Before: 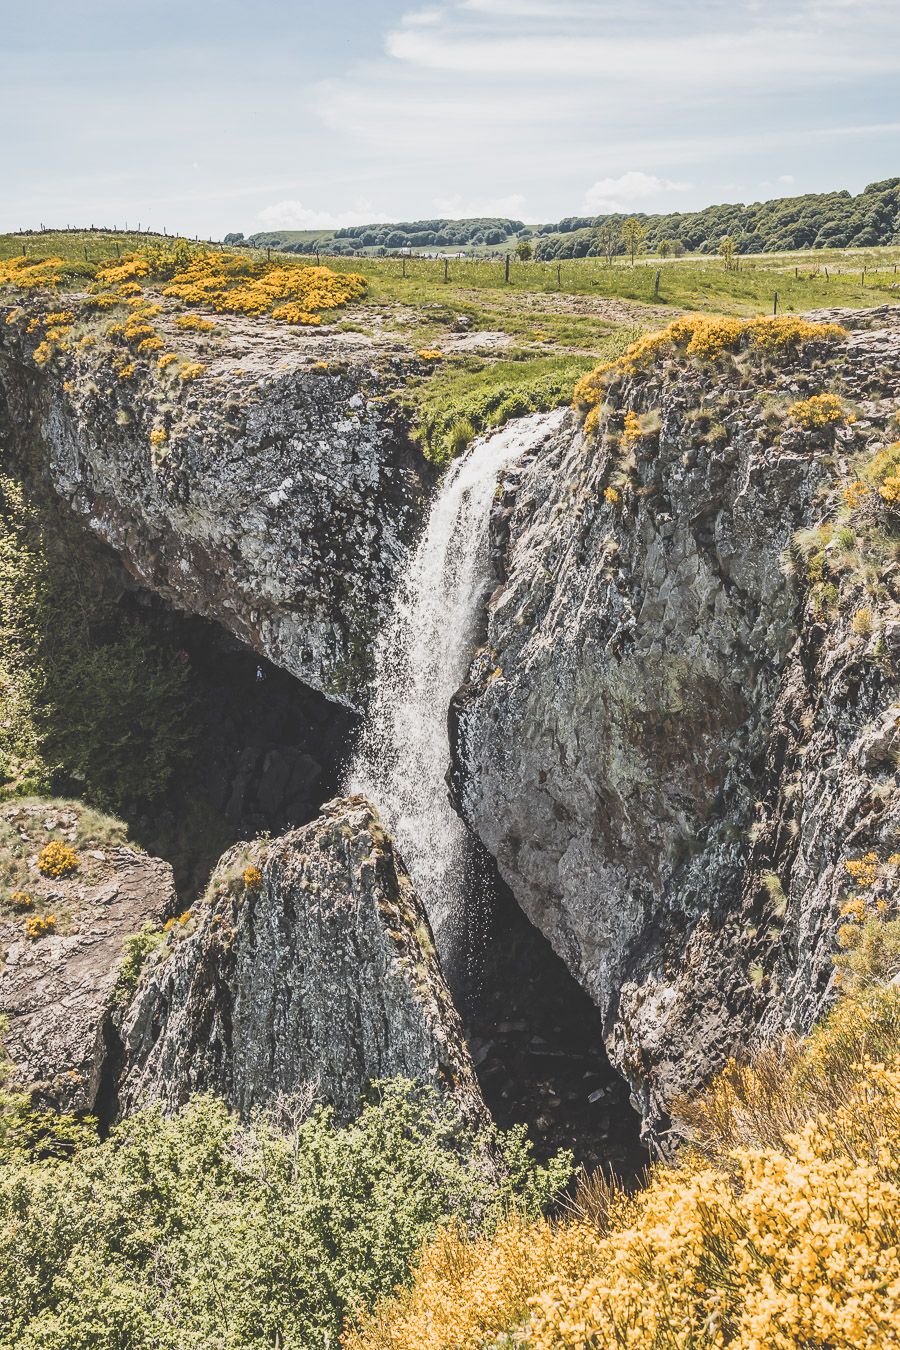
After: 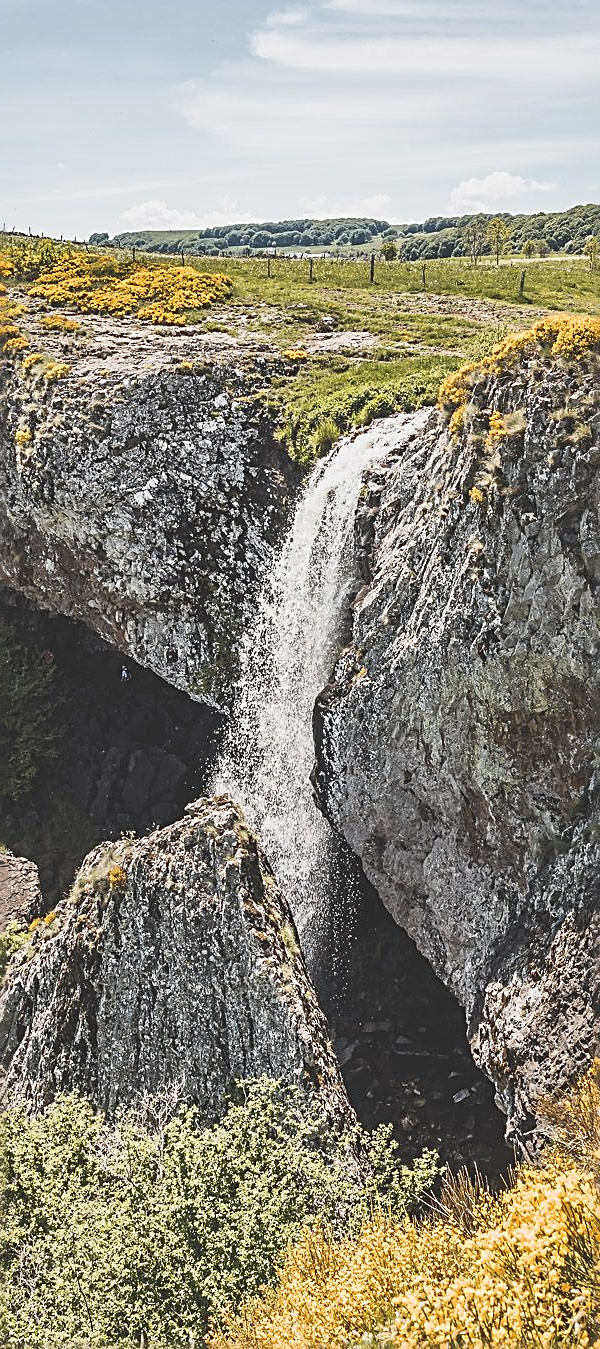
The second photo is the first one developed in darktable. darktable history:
crop and rotate: left 15.071%, right 18.234%
sharpen: radius 2.56, amount 0.632
local contrast: mode bilateral grid, contrast 21, coarseness 50, detail 119%, midtone range 0.2
